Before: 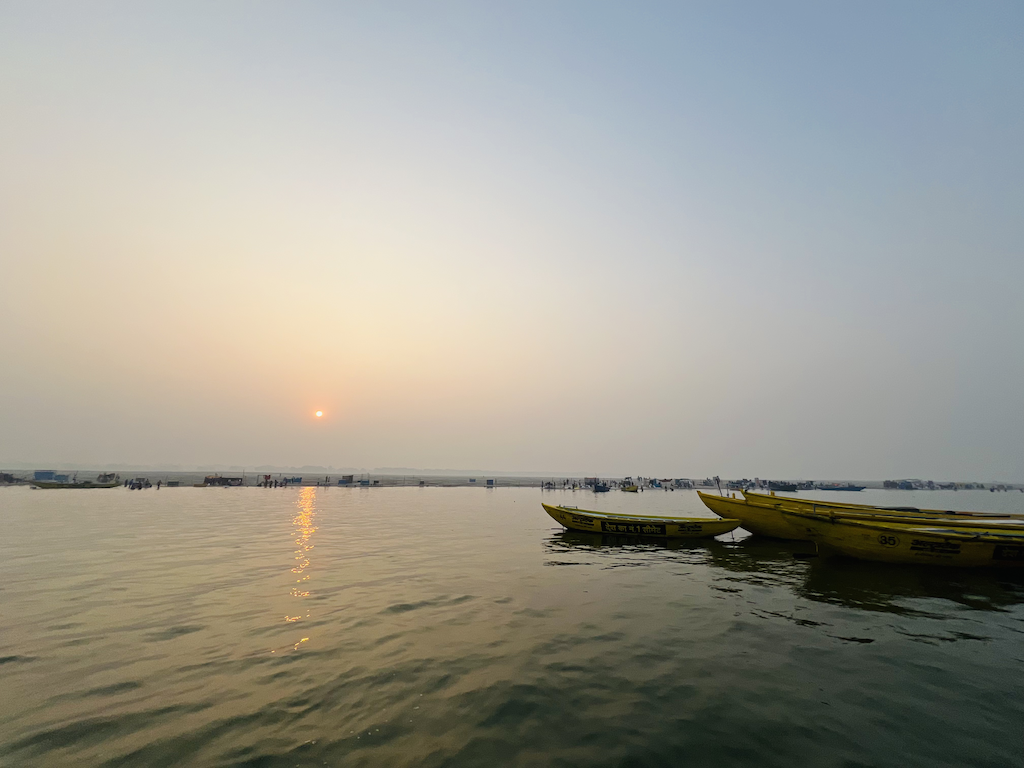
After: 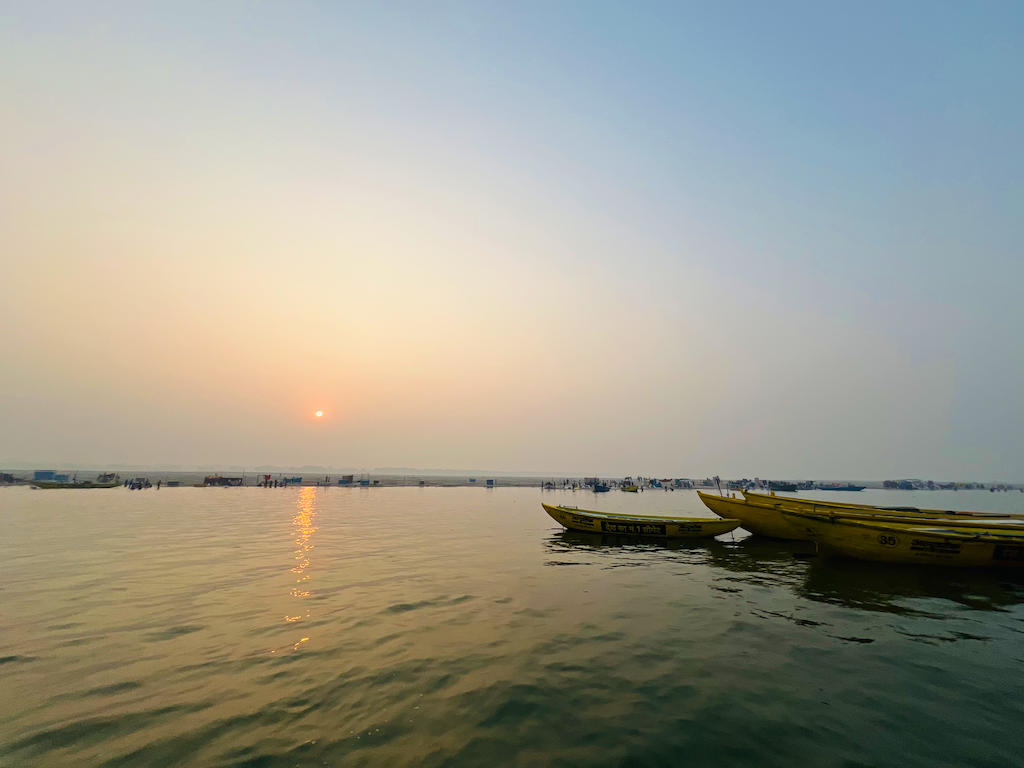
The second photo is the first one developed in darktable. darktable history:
velvia: strength 24.81%
